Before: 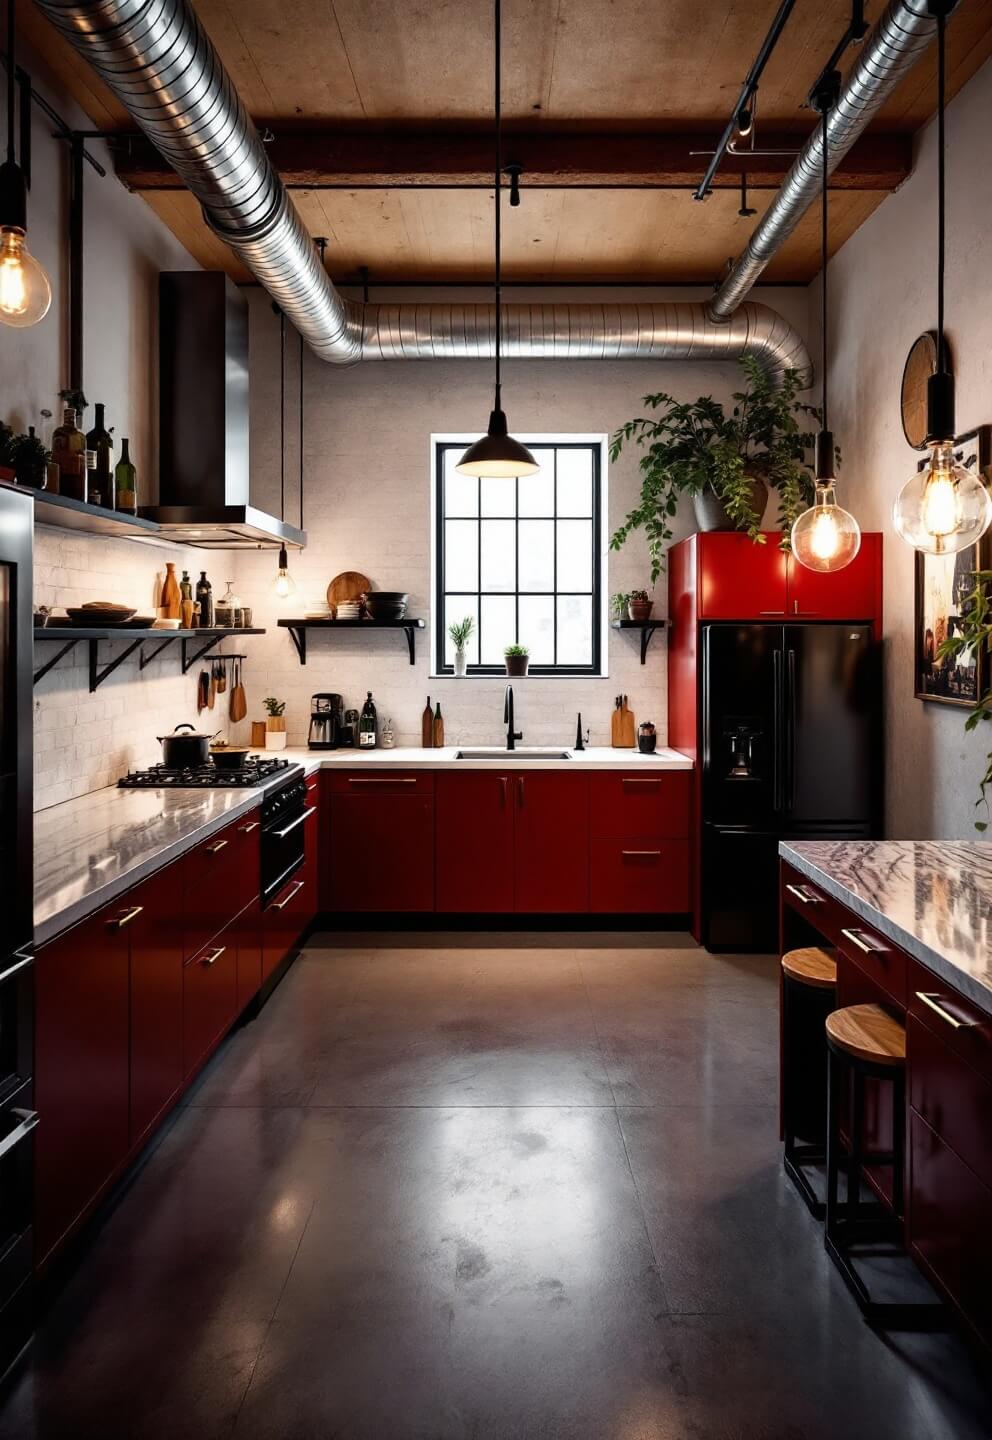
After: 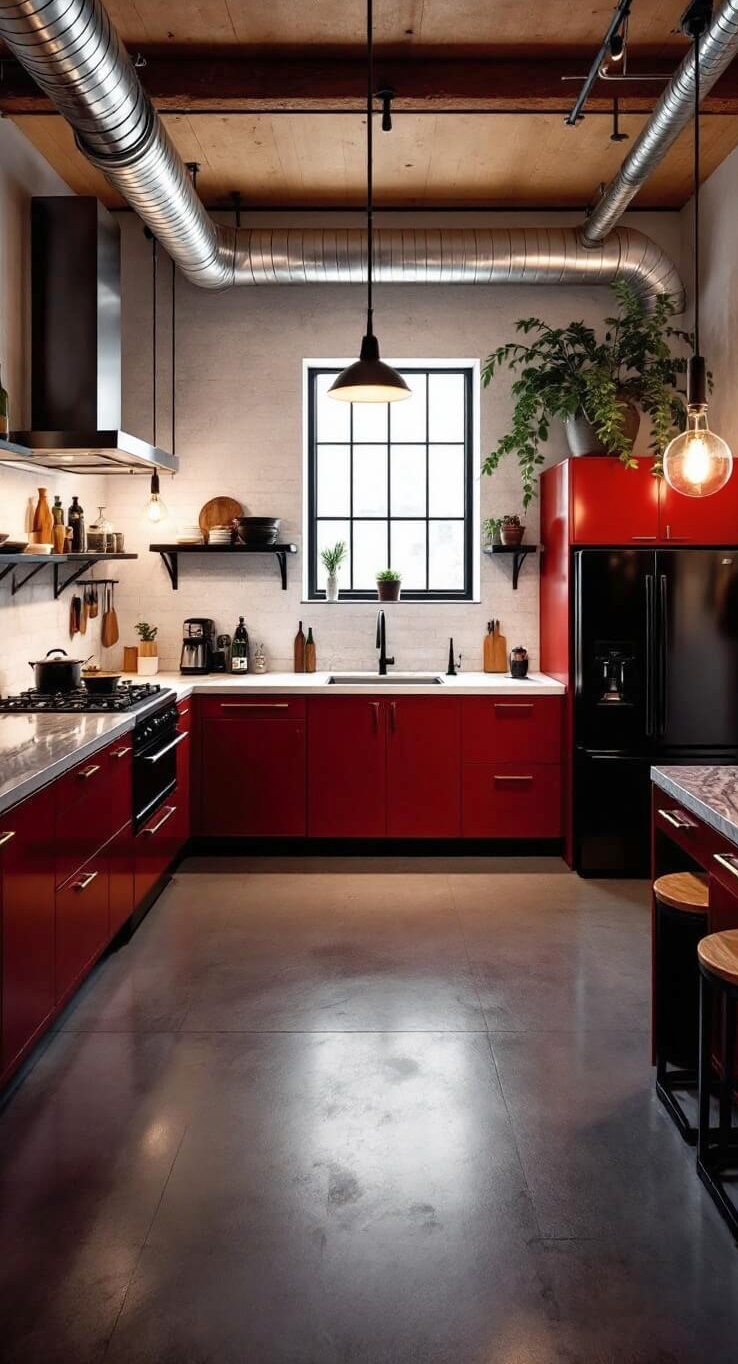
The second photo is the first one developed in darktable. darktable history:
shadows and highlights: shadows 42.73, highlights 7.17
crop and rotate: left 12.983%, top 5.241%, right 12.616%
